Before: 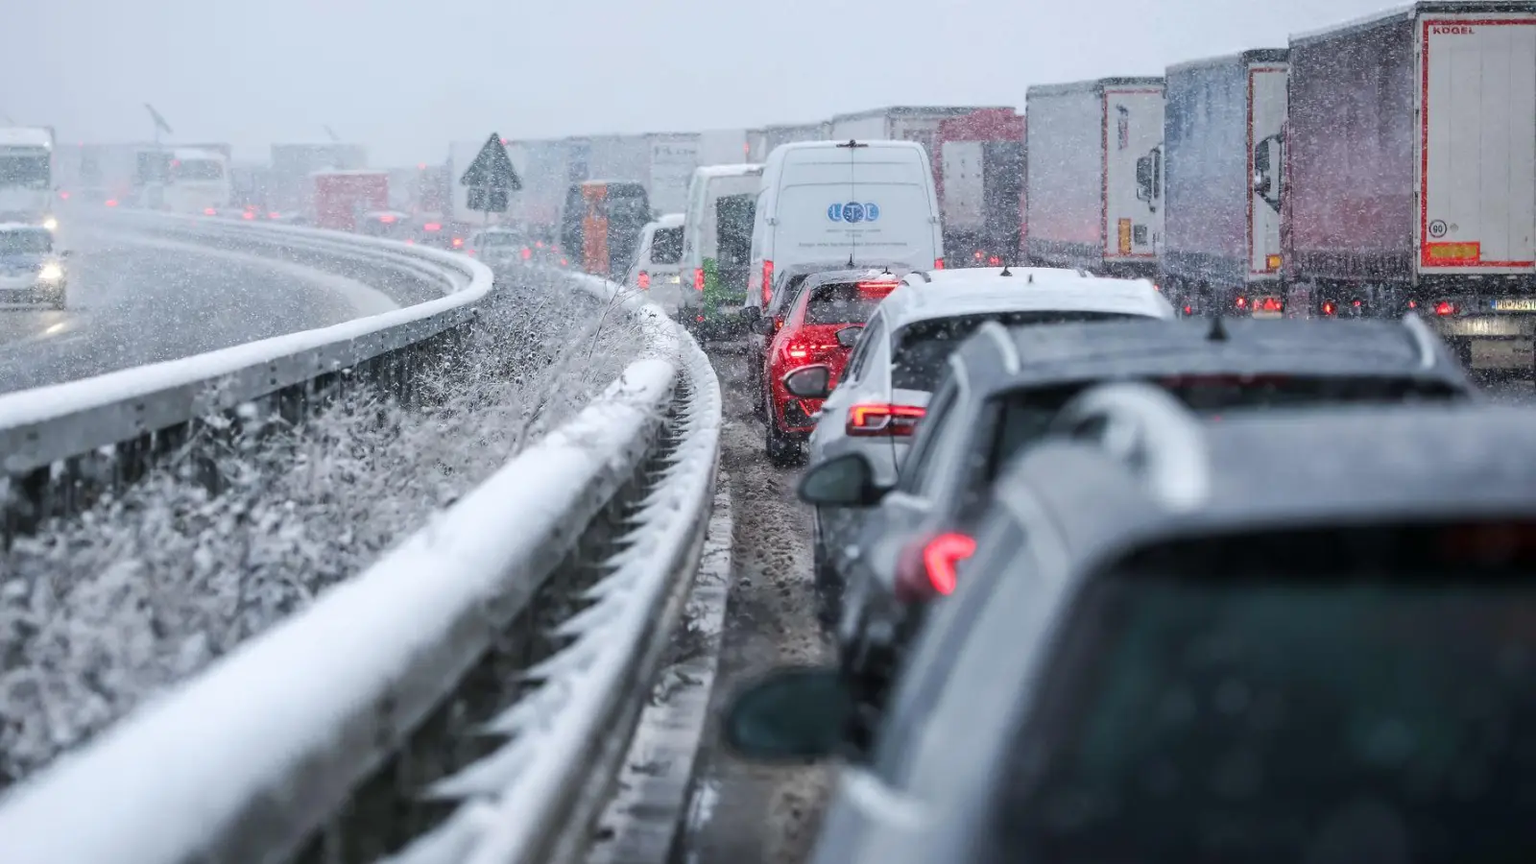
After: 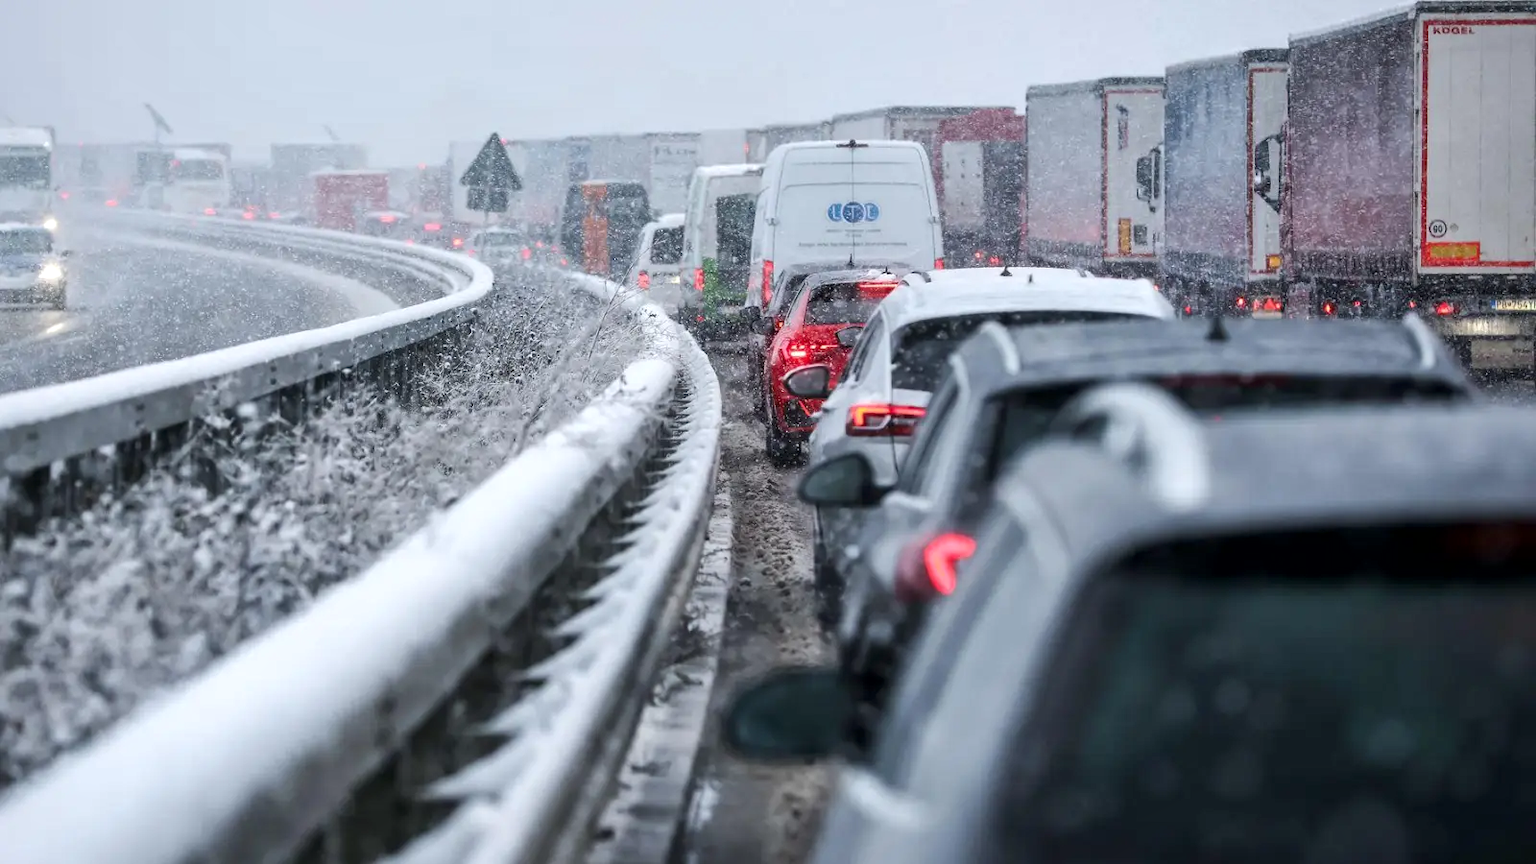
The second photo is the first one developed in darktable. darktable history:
local contrast: mode bilateral grid, contrast 21, coarseness 51, detail 138%, midtone range 0.2
